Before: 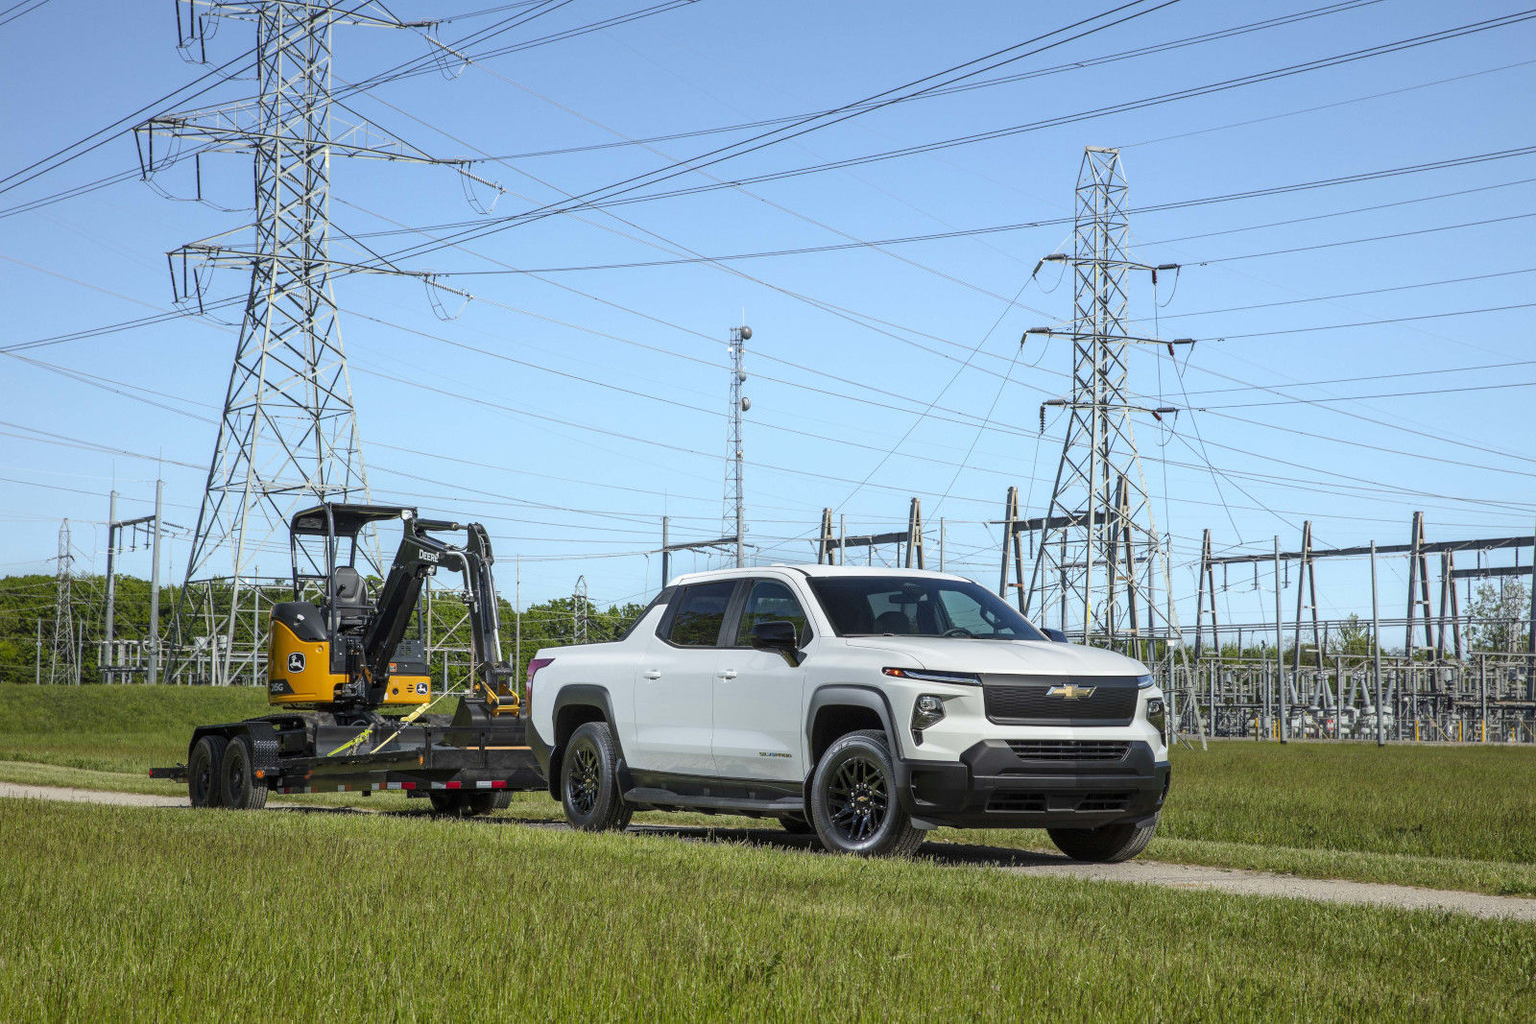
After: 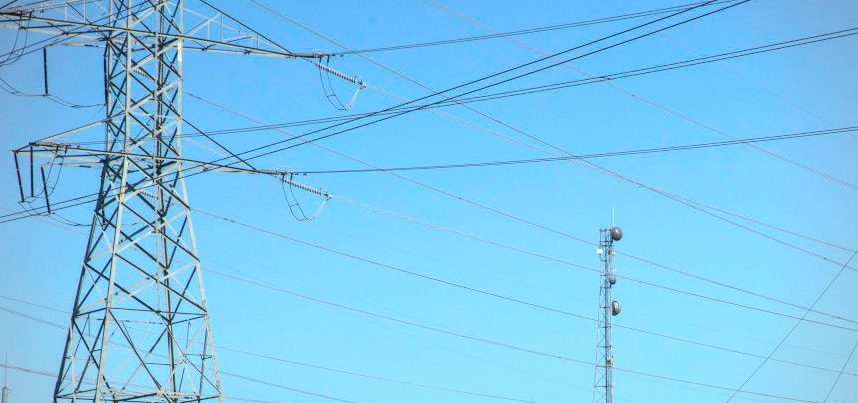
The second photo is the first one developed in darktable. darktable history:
color balance rgb: perceptual saturation grading › global saturation 20%, global vibrance 20%
crop: left 10.121%, top 10.631%, right 36.218%, bottom 51.526%
vignetting: fall-off radius 63.6%
